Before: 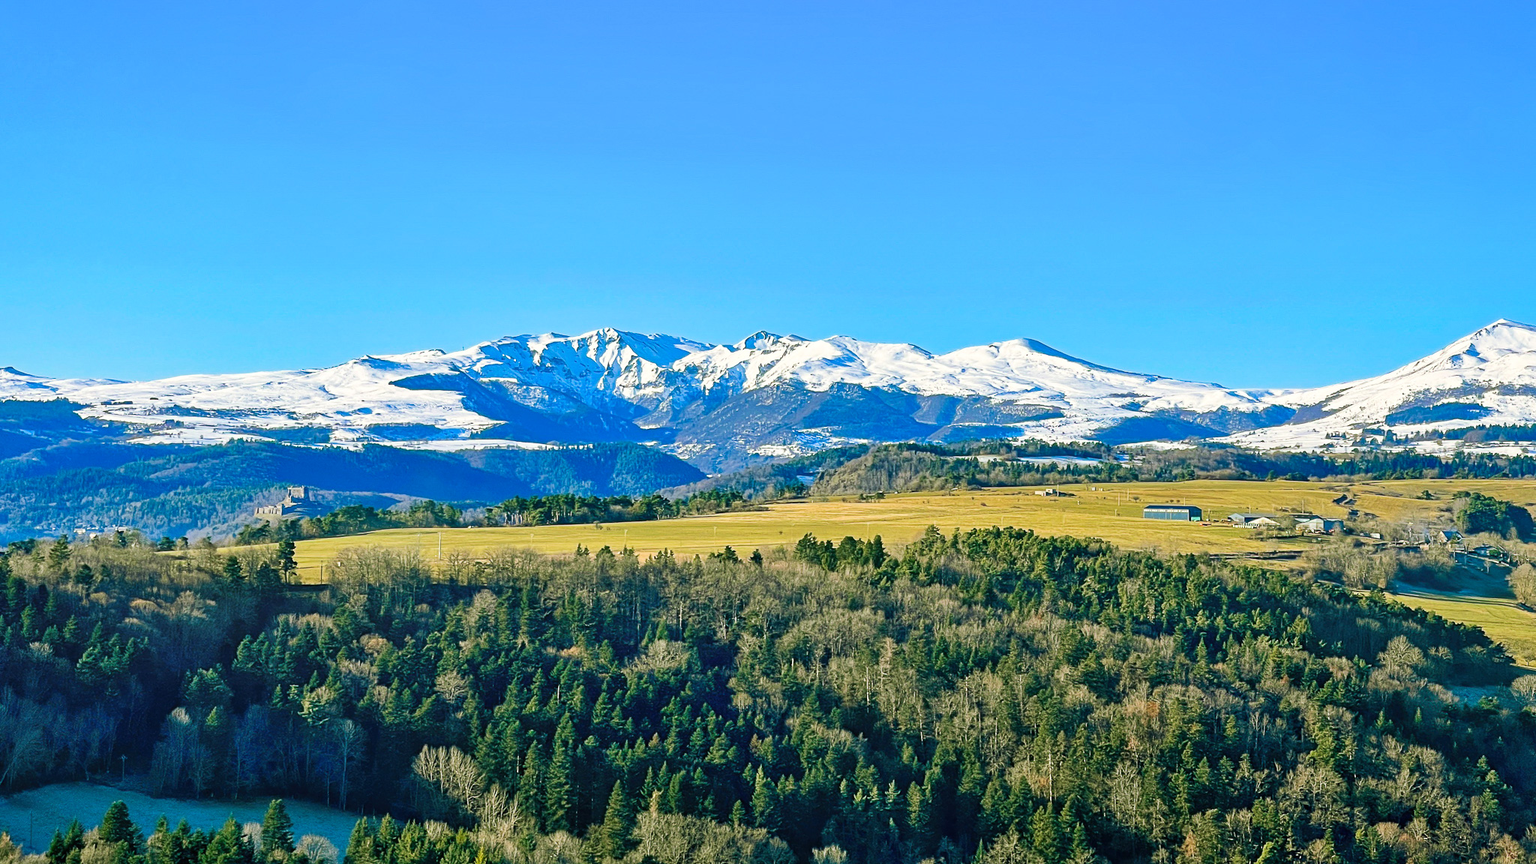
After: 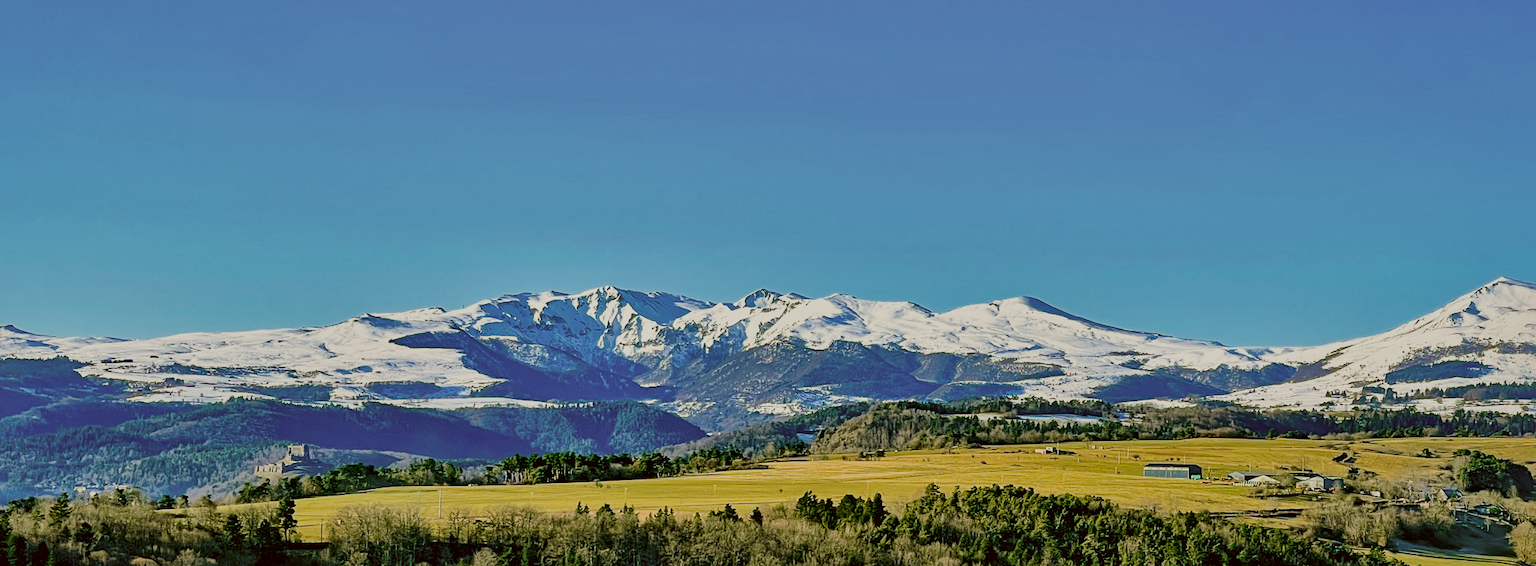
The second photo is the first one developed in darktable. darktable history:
exposure: black level correction 0.009, exposure -0.678 EV, compensate highlight preservation false
crop and rotate: top 4.886%, bottom 29.559%
color correction: highlights a* -0.496, highlights b* 0.154, shadows a* 4.32, shadows b* 20.57
local contrast: mode bilateral grid, contrast 51, coarseness 49, detail 150%, midtone range 0.2
filmic rgb: black relative exposure -7.65 EV, white relative exposure 4.56 EV, hardness 3.61, color science v6 (2022)
